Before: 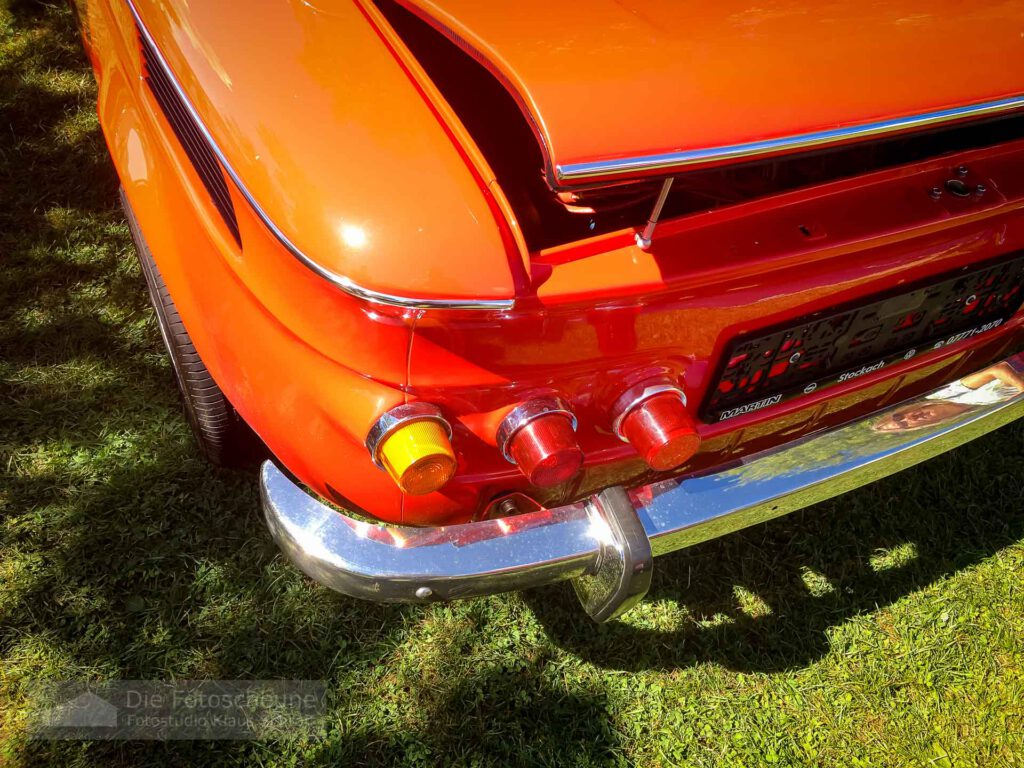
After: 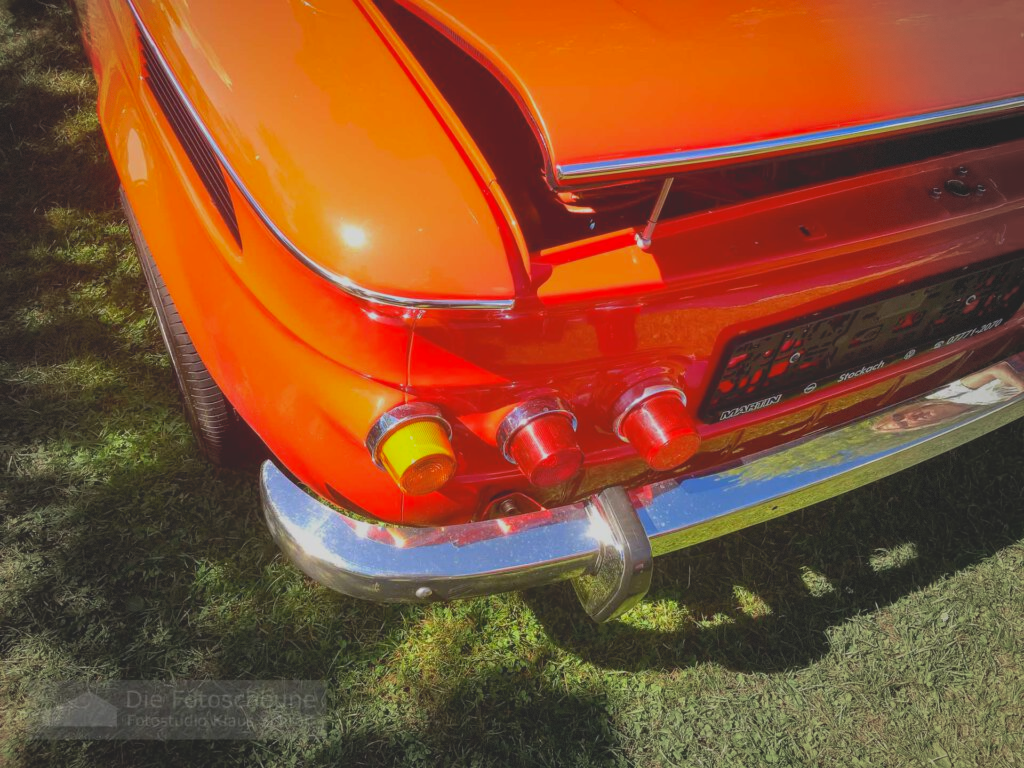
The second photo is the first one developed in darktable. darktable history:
contrast brightness saturation: contrast -0.299
vignetting: fall-off start 76.72%, fall-off radius 27.58%, brightness -0.156, center (-0.053, -0.355), width/height ratio 0.971, dithering 8-bit output
